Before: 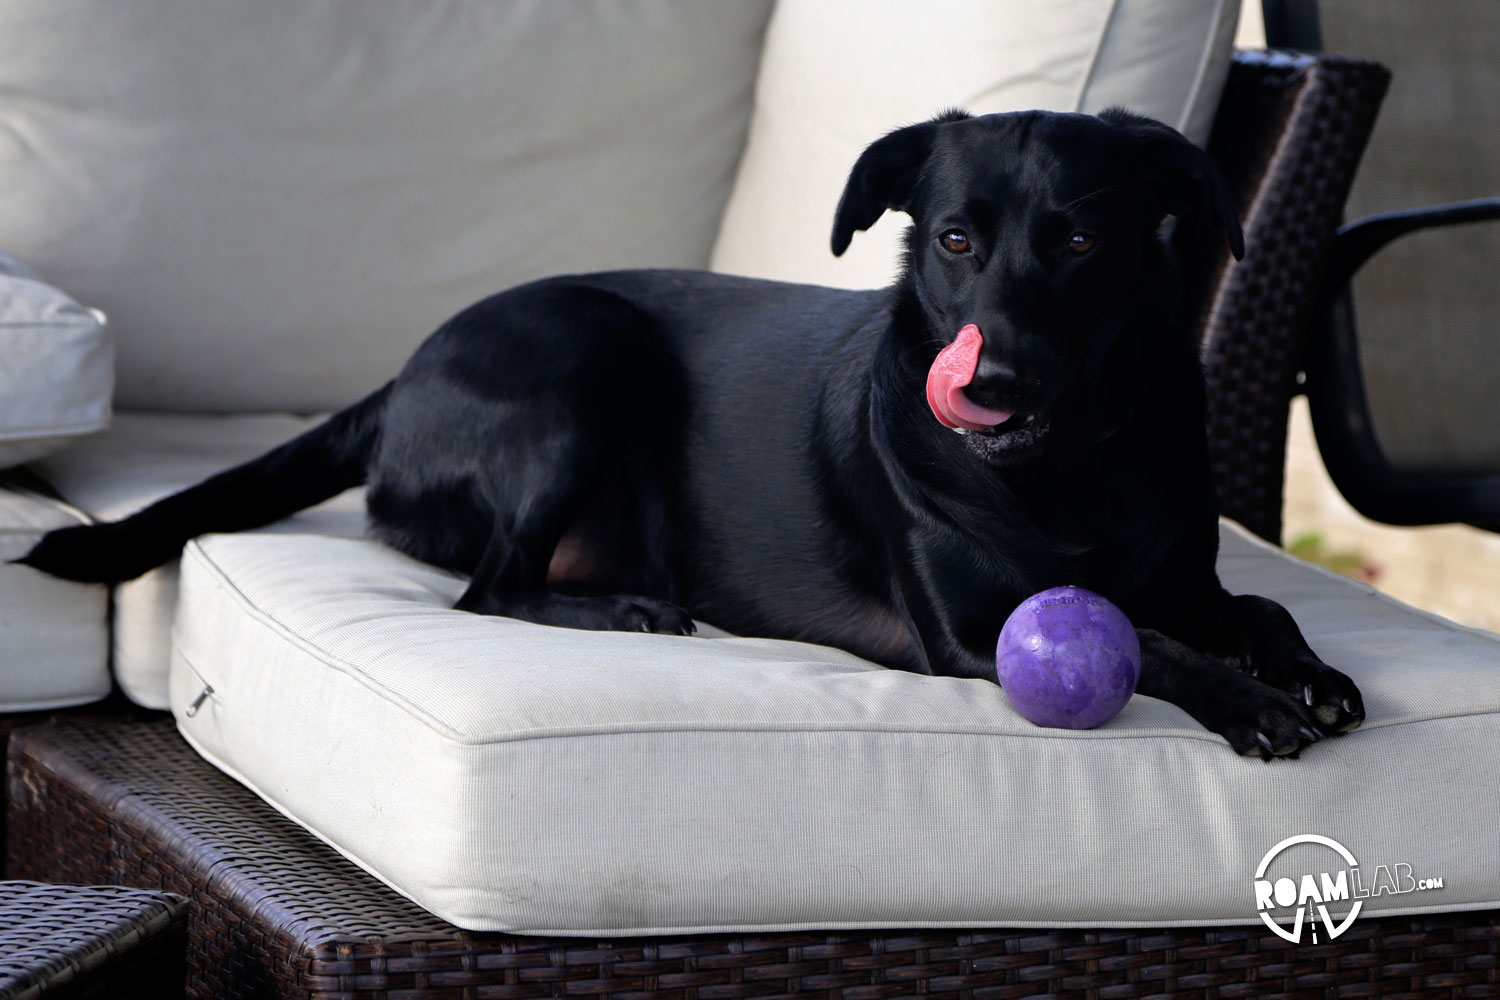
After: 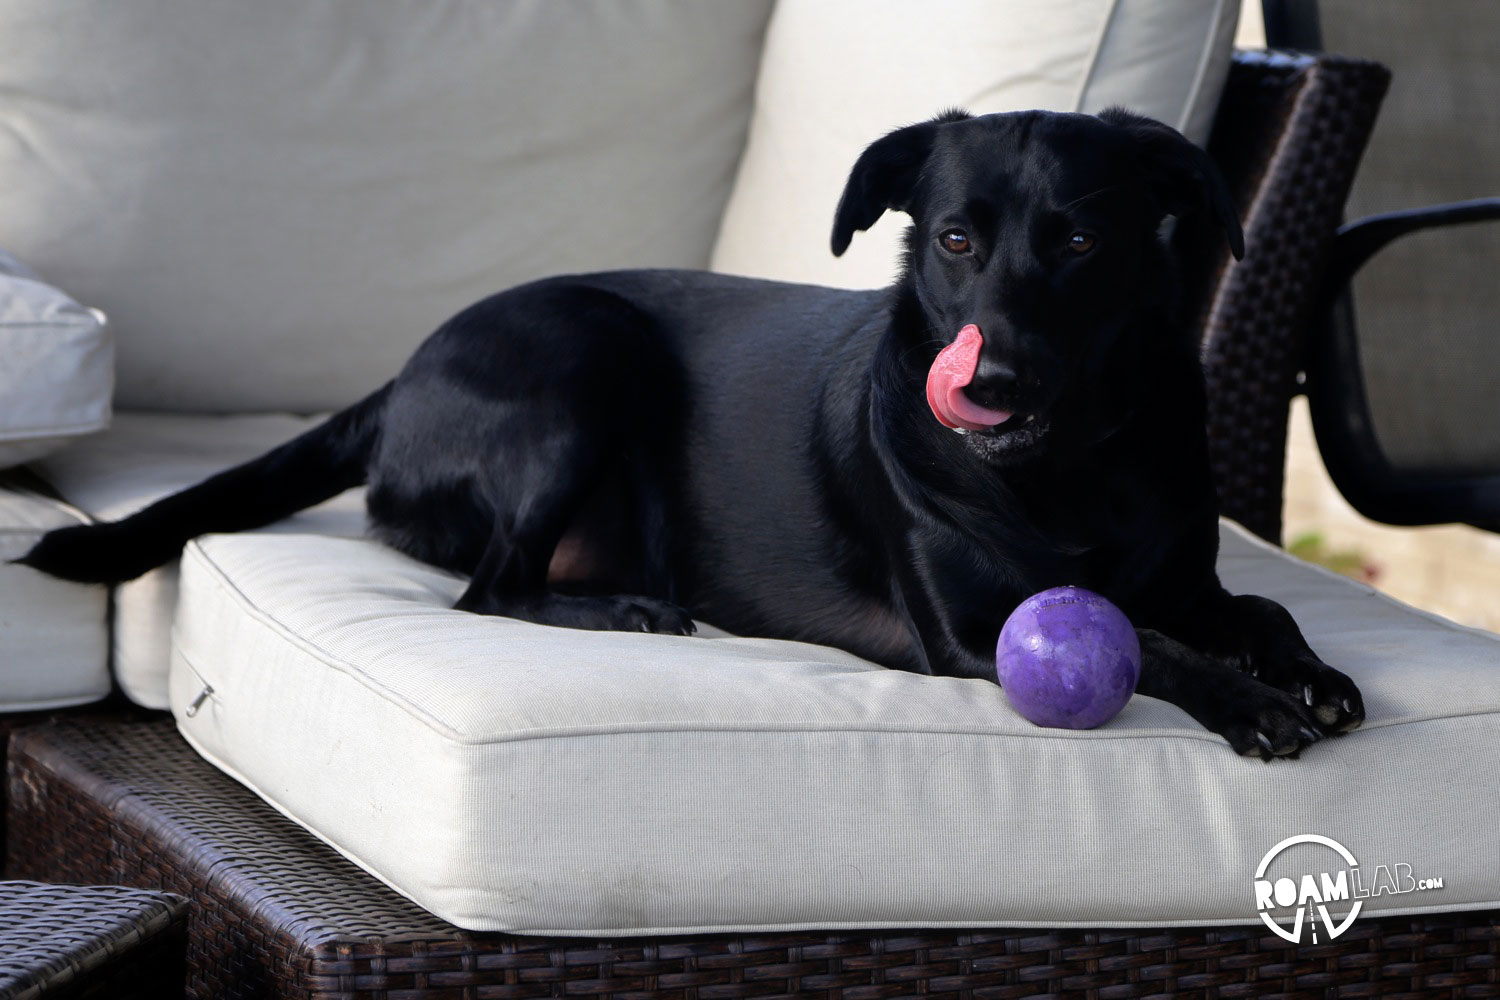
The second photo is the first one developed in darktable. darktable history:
haze removal: strength -0.045, adaptive false
